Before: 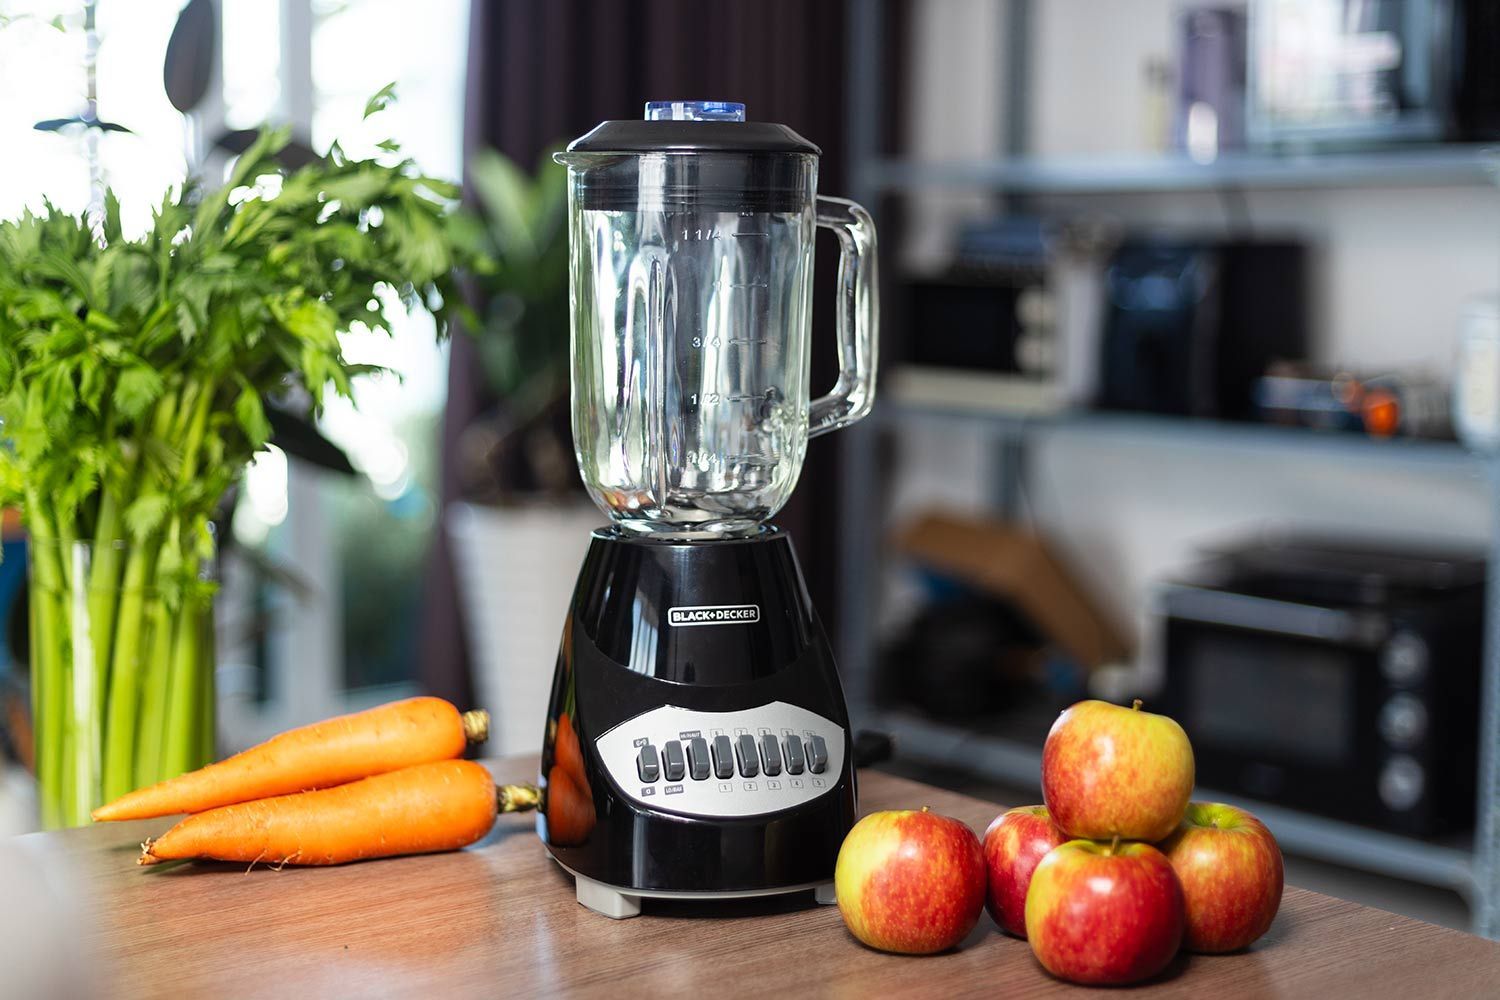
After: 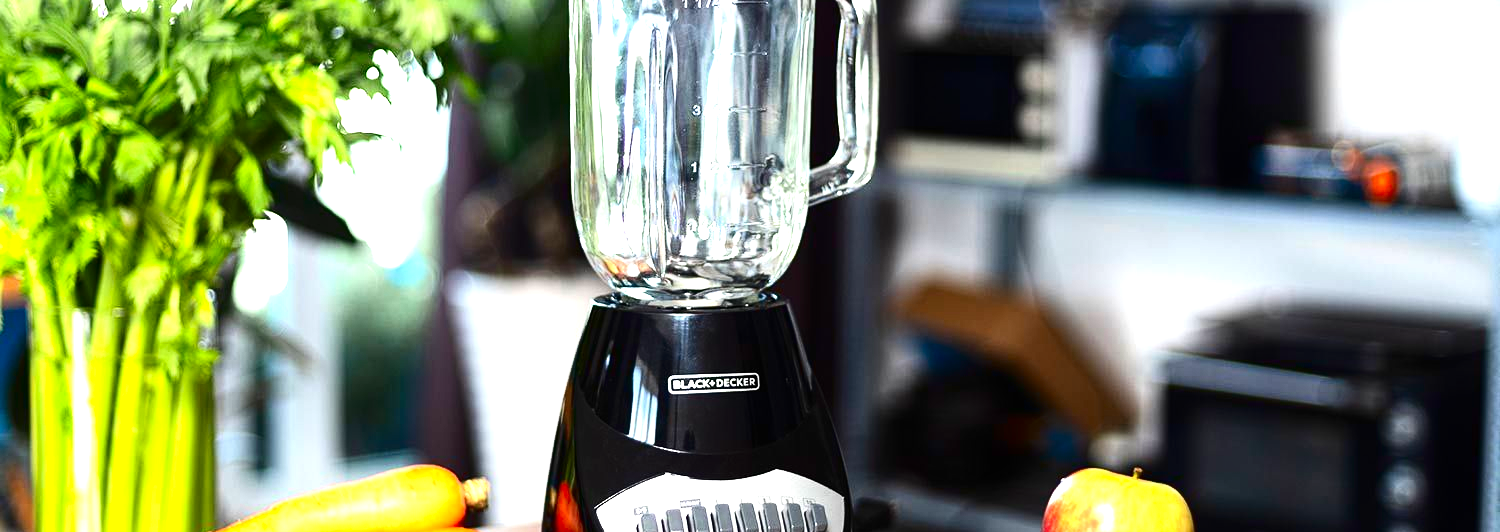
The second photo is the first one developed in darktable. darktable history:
crop and rotate: top 23.239%, bottom 23.489%
exposure: black level correction 0, exposure 1.277 EV, compensate highlight preservation false
contrast equalizer: octaves 7, y [[0.5, 0.488, 0.462, 0.461, 0.491, 0.5], [0.5 ×6], [0.5 ×6], [0 ×6], [0 ×6]]
contrast brightness saturation: contrast 0.19, brightness -0.222, saturation 0.114
